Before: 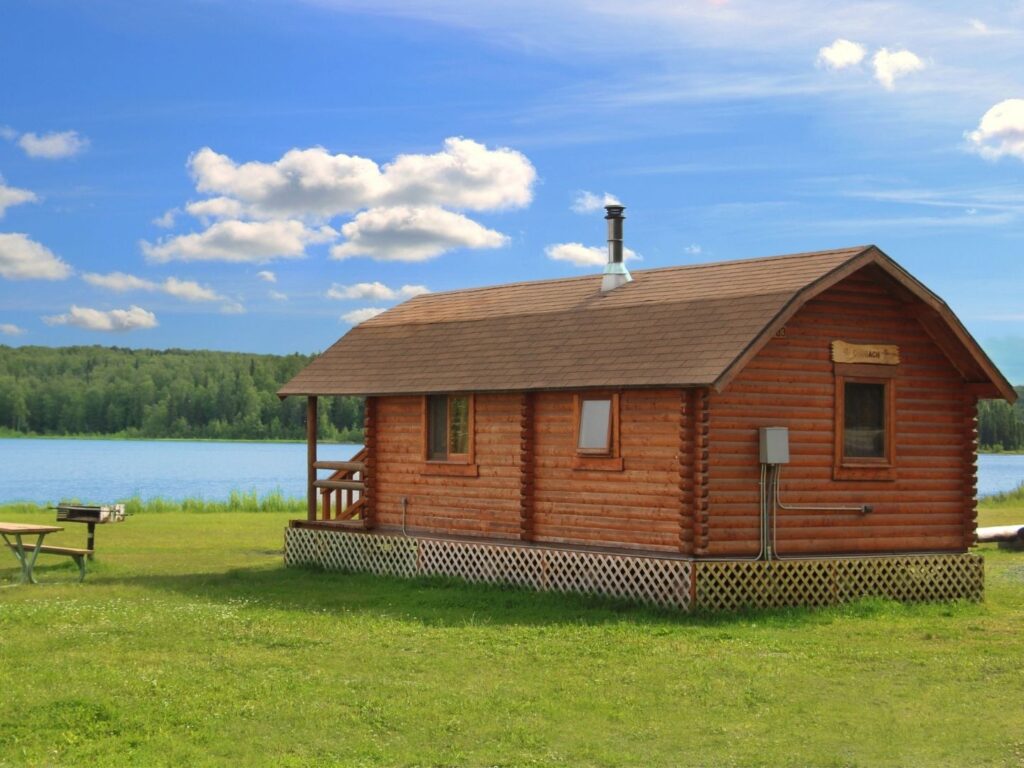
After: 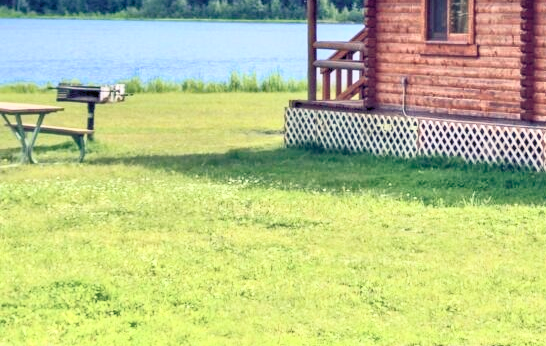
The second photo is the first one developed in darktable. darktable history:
color balance rgb: shadows lift › luminance -41.13%, shadows lift › chroma 14.13%, shadows lift › hue 260°, power › luminance -3.76%, power › chroma 0.56%, power › hue 40.37°, highlights gain › luminance 16.81%, highlights gain › chroma 2.94%, highlights gain › hue 260°, global offset › luminance -0.29%, global offset › chroma 0.31%, global offset › hue 260°, perceptual saturation grading › global saturation 20%, perceptual saturation grading › highlights -13.92%, perceptual saturation grading › shadows 50%
haze removal: strength 0.29, distance 0.25, compatibility mode true, adaptive false
contrast brightness saturation: contrast 0.43, brightness 0.56, saturation -0.19
tone equalizer: -7 EV 0.15 EV, -6 EV 0.6 EV, -5 EV 1.15 EV, -4 EV 1.33 EV, -3 EV 1.15 EV, -2 EV 0.6 EV, -1 EV 0.15 EV, mask exposure compensation -0.5 EV
crop and rotate: top 54.778%, right 46.61%, bottom 0.159%
local contrast: on, module defaults
graduated density: hue 238.83°, saturation 50%
rgb curve: curves: ch2 [(0, 0) (0.567, 0.512) (1, 1)], mode RGB, independent channels
